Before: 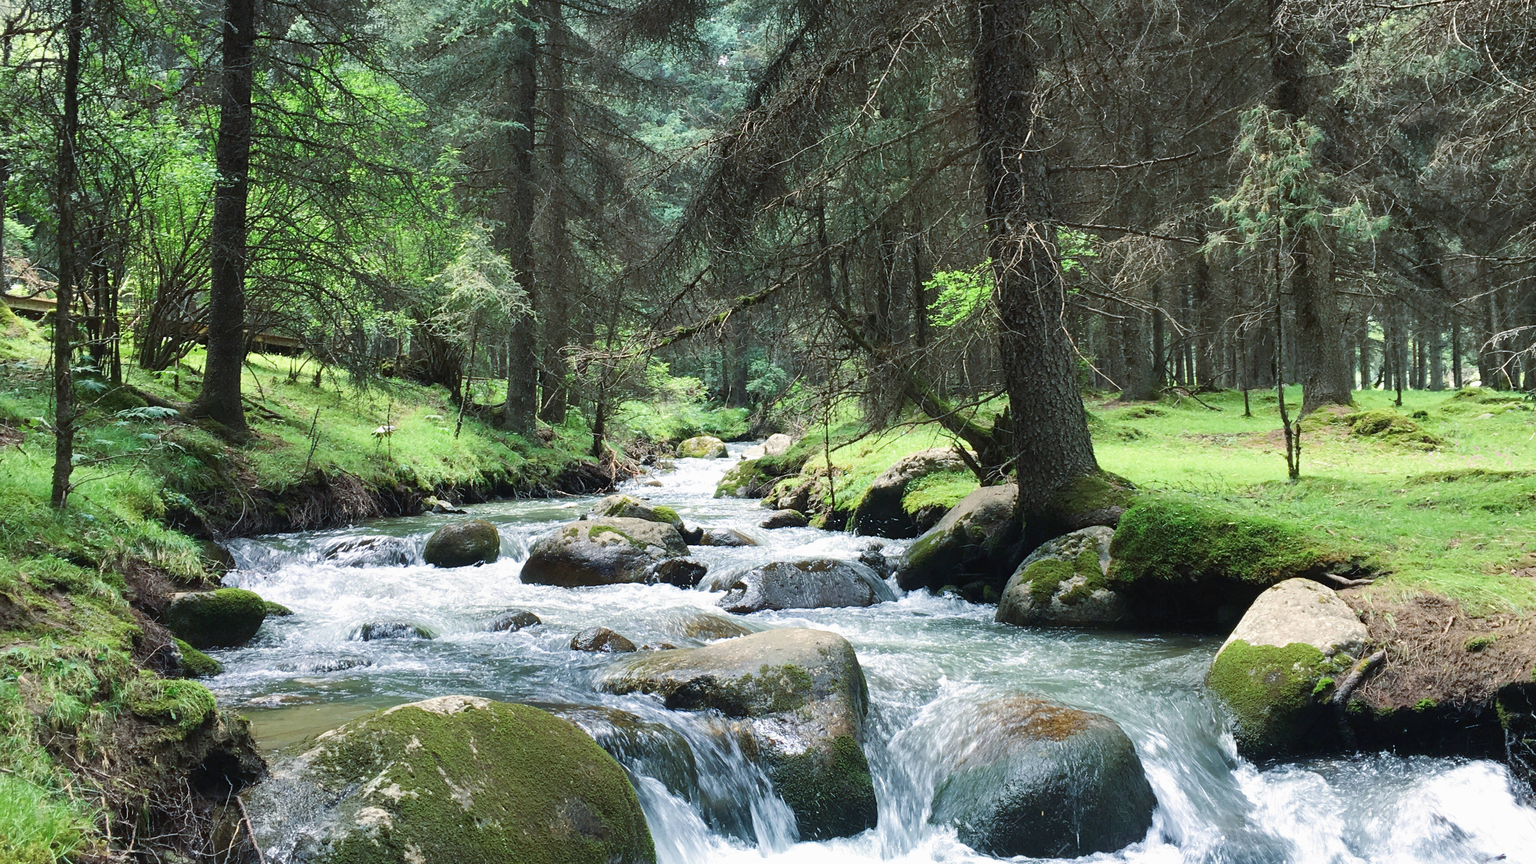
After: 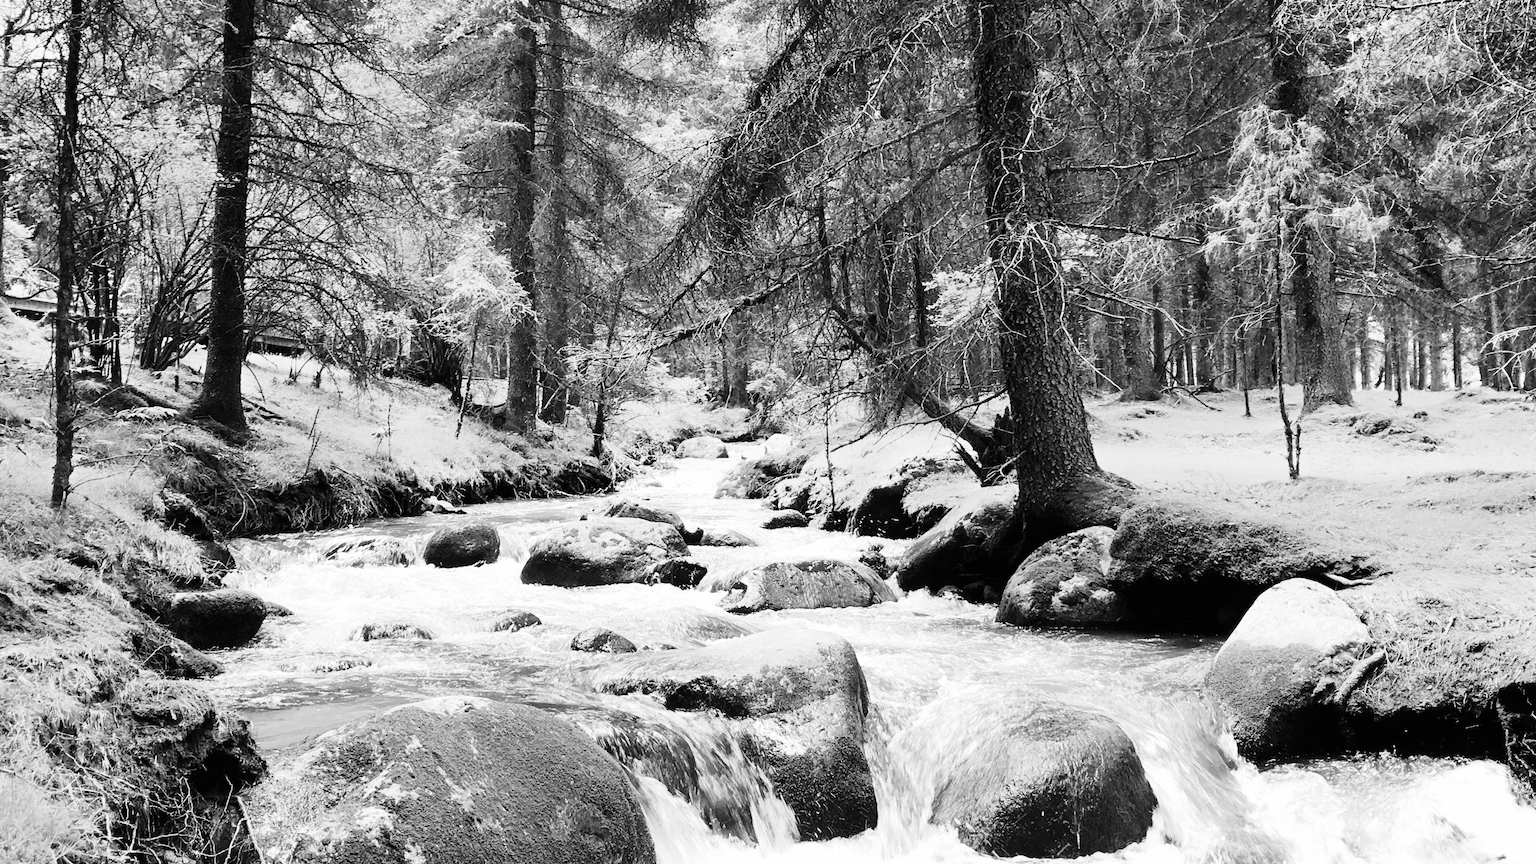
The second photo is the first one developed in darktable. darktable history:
monochrome: size 1
tone curve: curves: ch0 [(0, 0) (0.004, 0) (0.133, 0.071) (0.325, 0.456) (0.832, 0.957) (1, 1)], color space Lab, linked channels, preserve colors none
